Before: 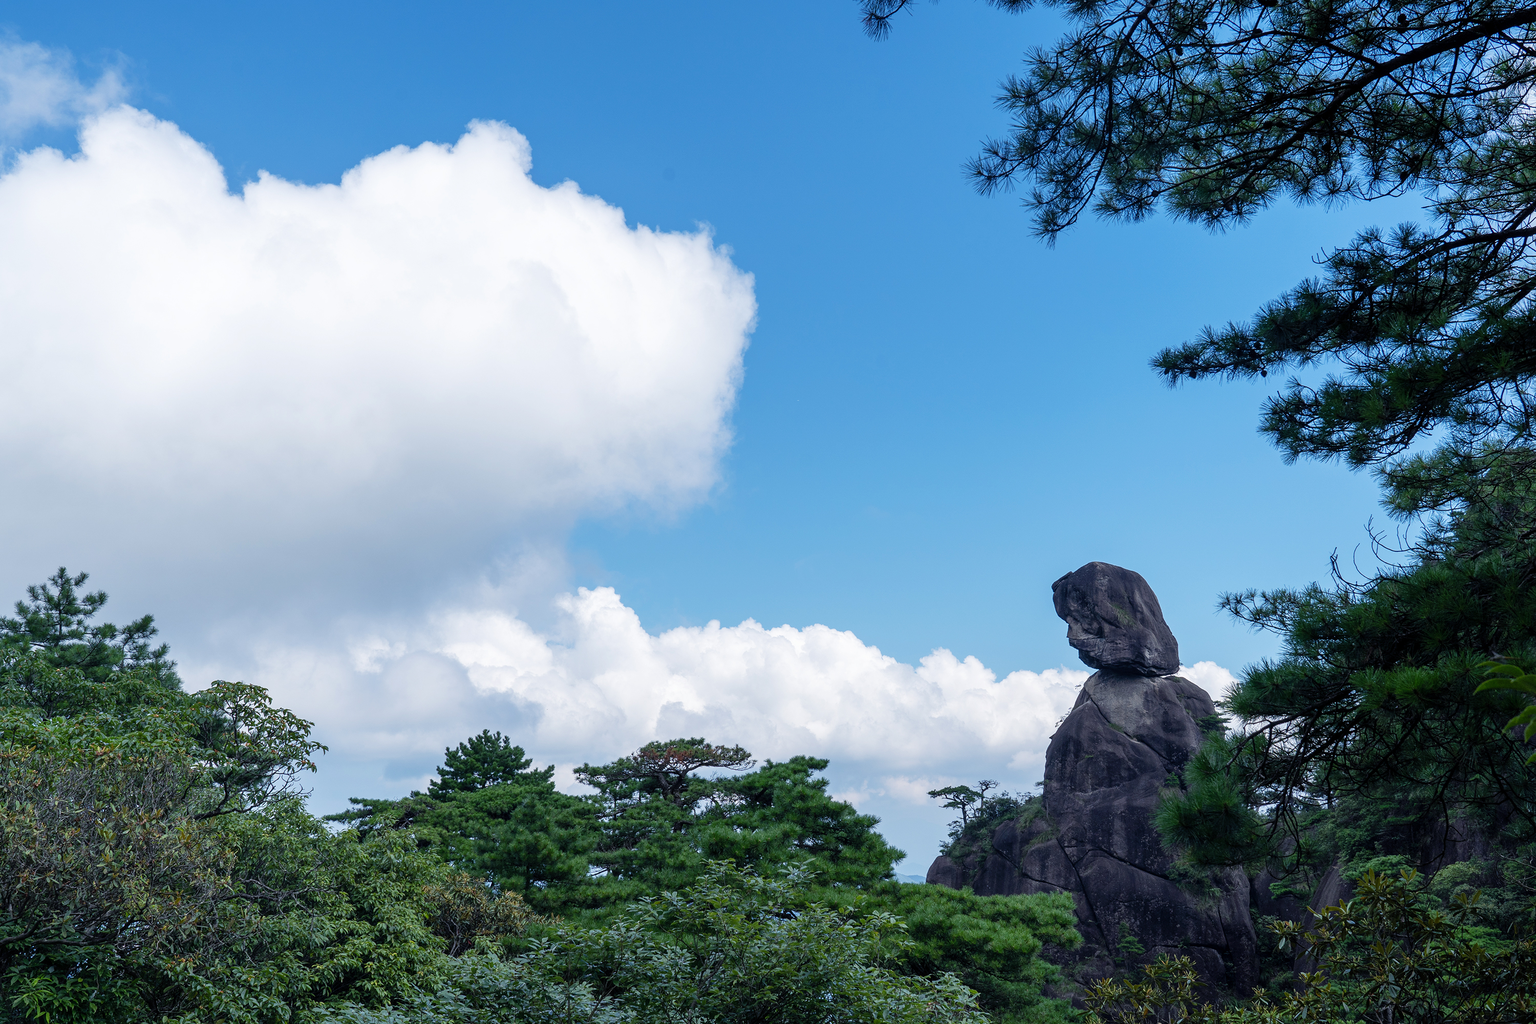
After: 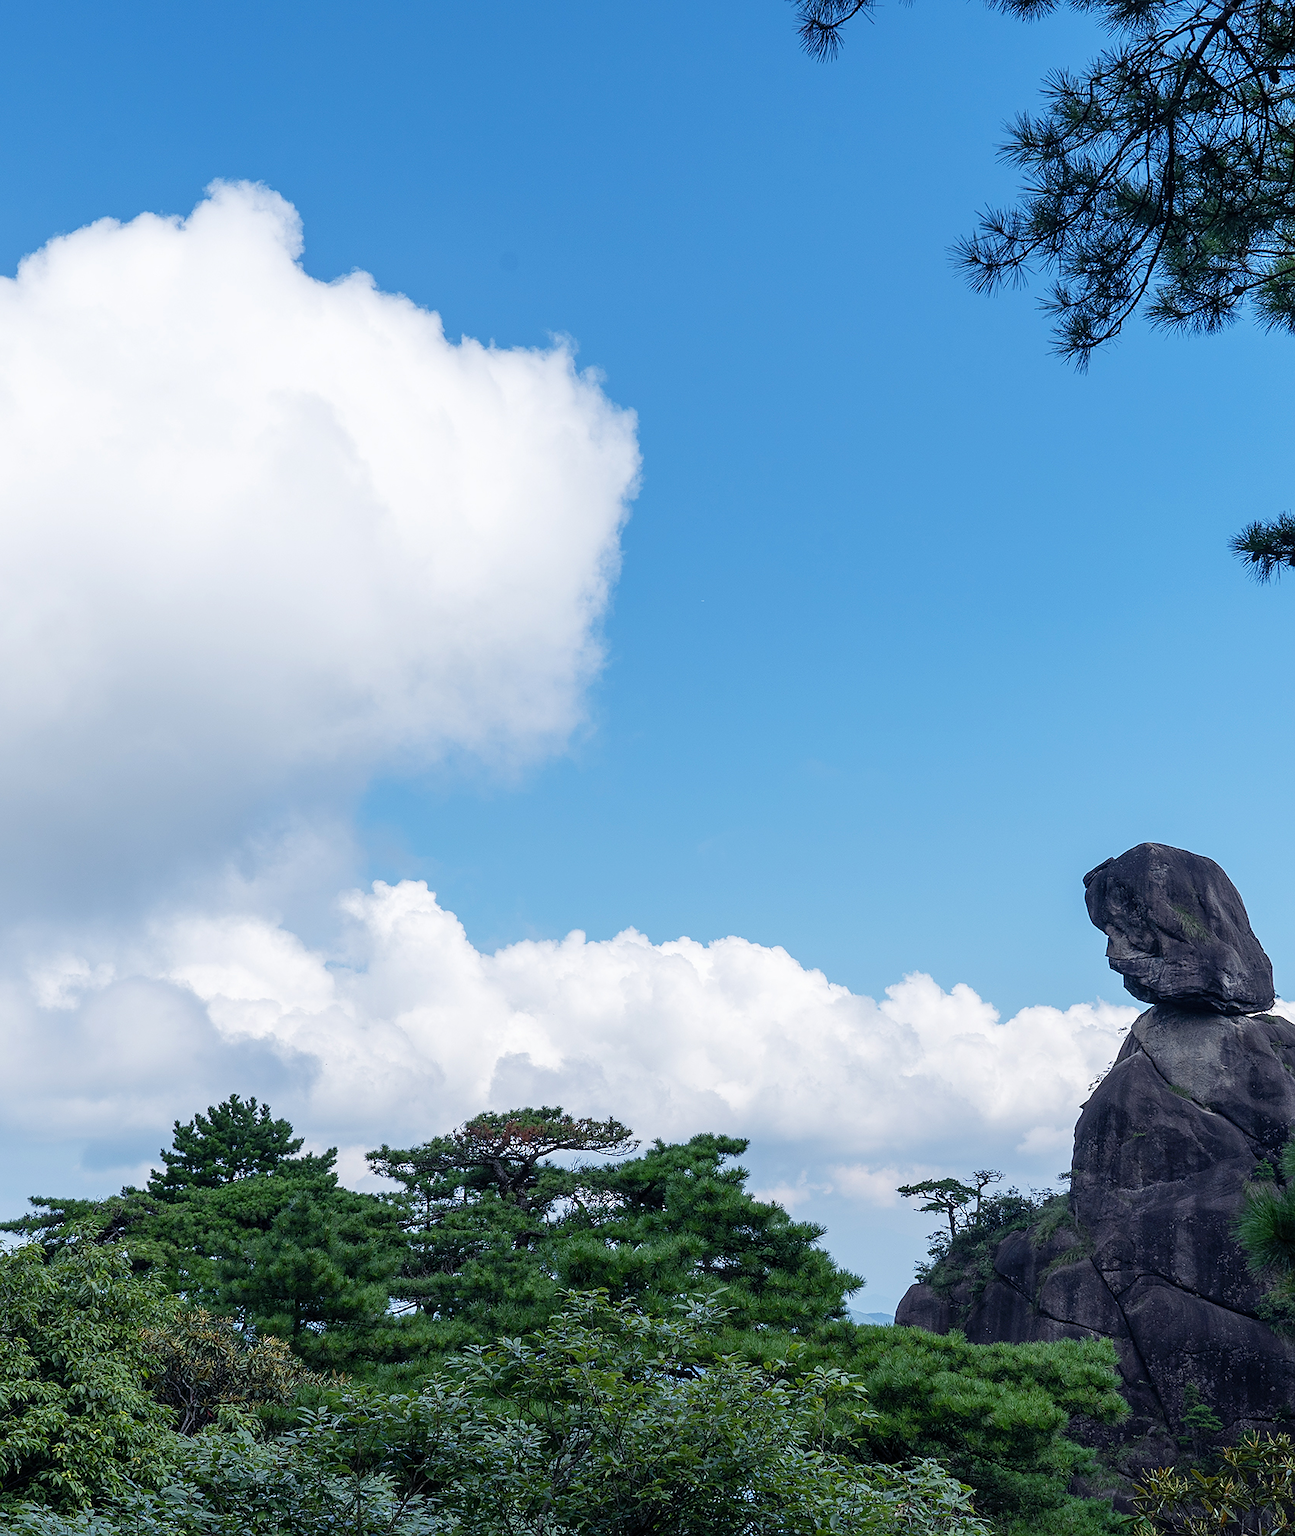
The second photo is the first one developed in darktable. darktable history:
crop: left 21.496%, right 22.254%
sharpen: radius 0.969, amount 0.604
